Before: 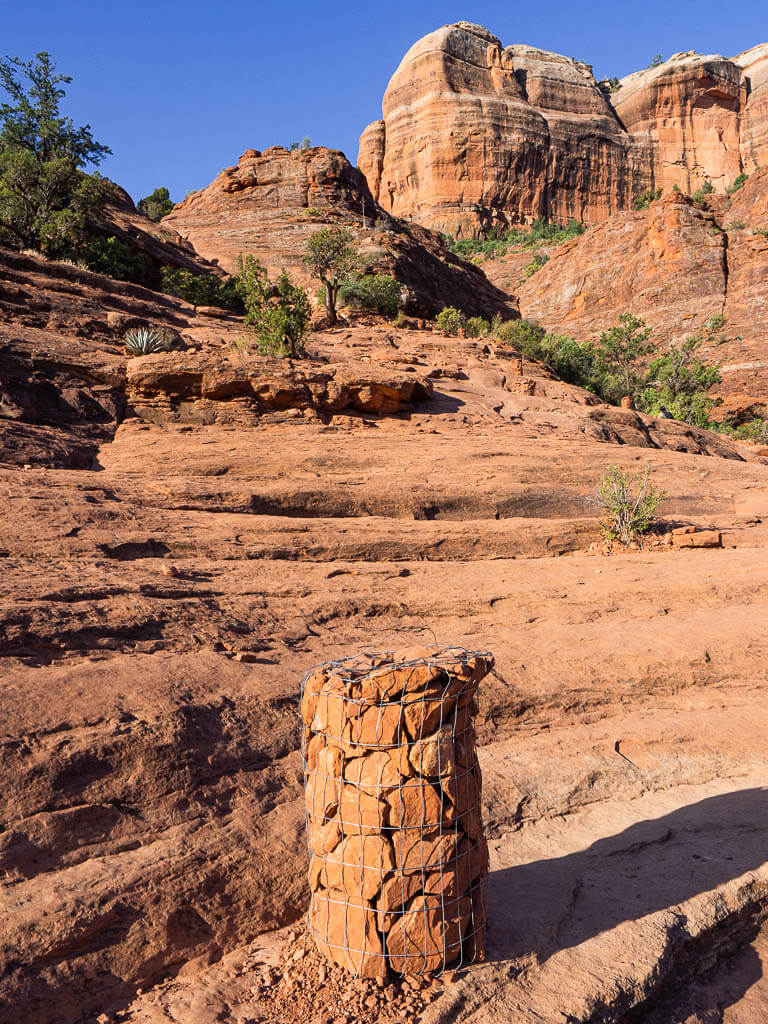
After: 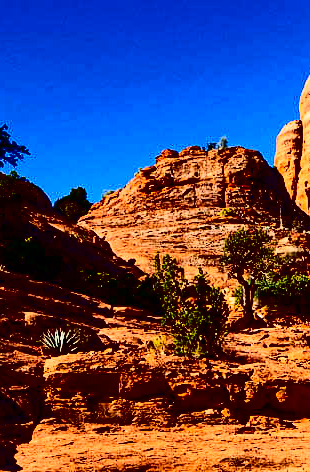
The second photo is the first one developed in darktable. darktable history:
contrast brightness saturation: contrast 0.753, brightness -0.985, saturation 0.984
crop and rotate: left 10.901%, top 0.059%, right 48.686%, bottom 53.81%
